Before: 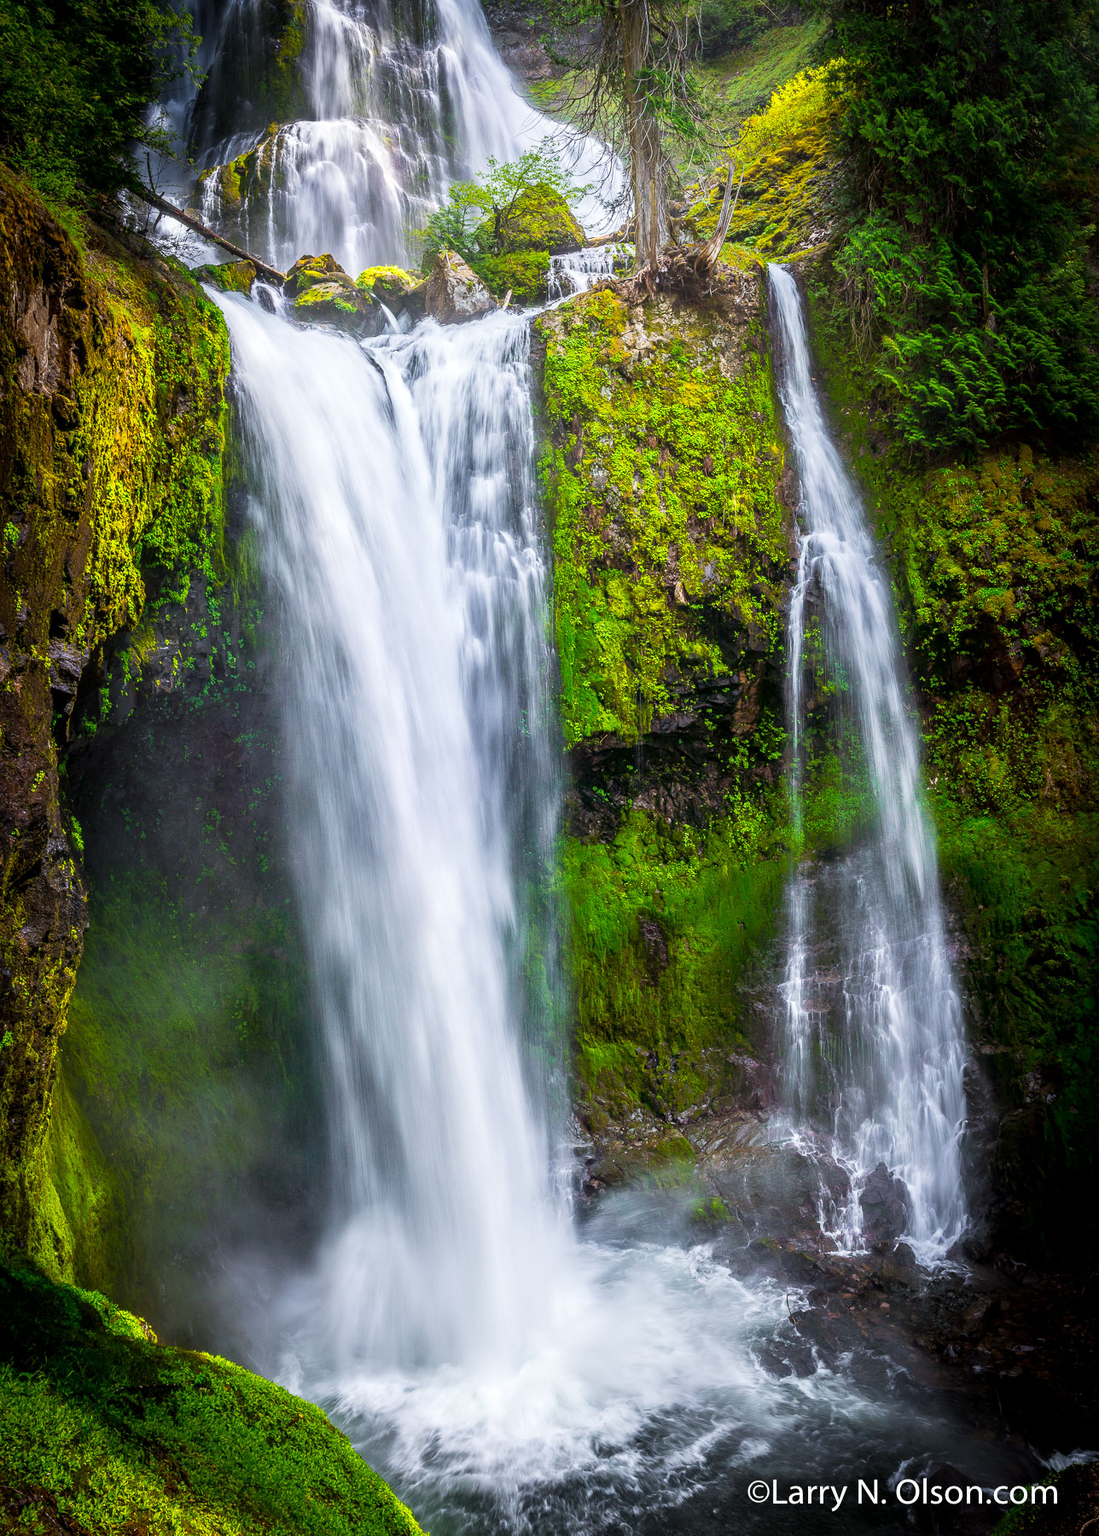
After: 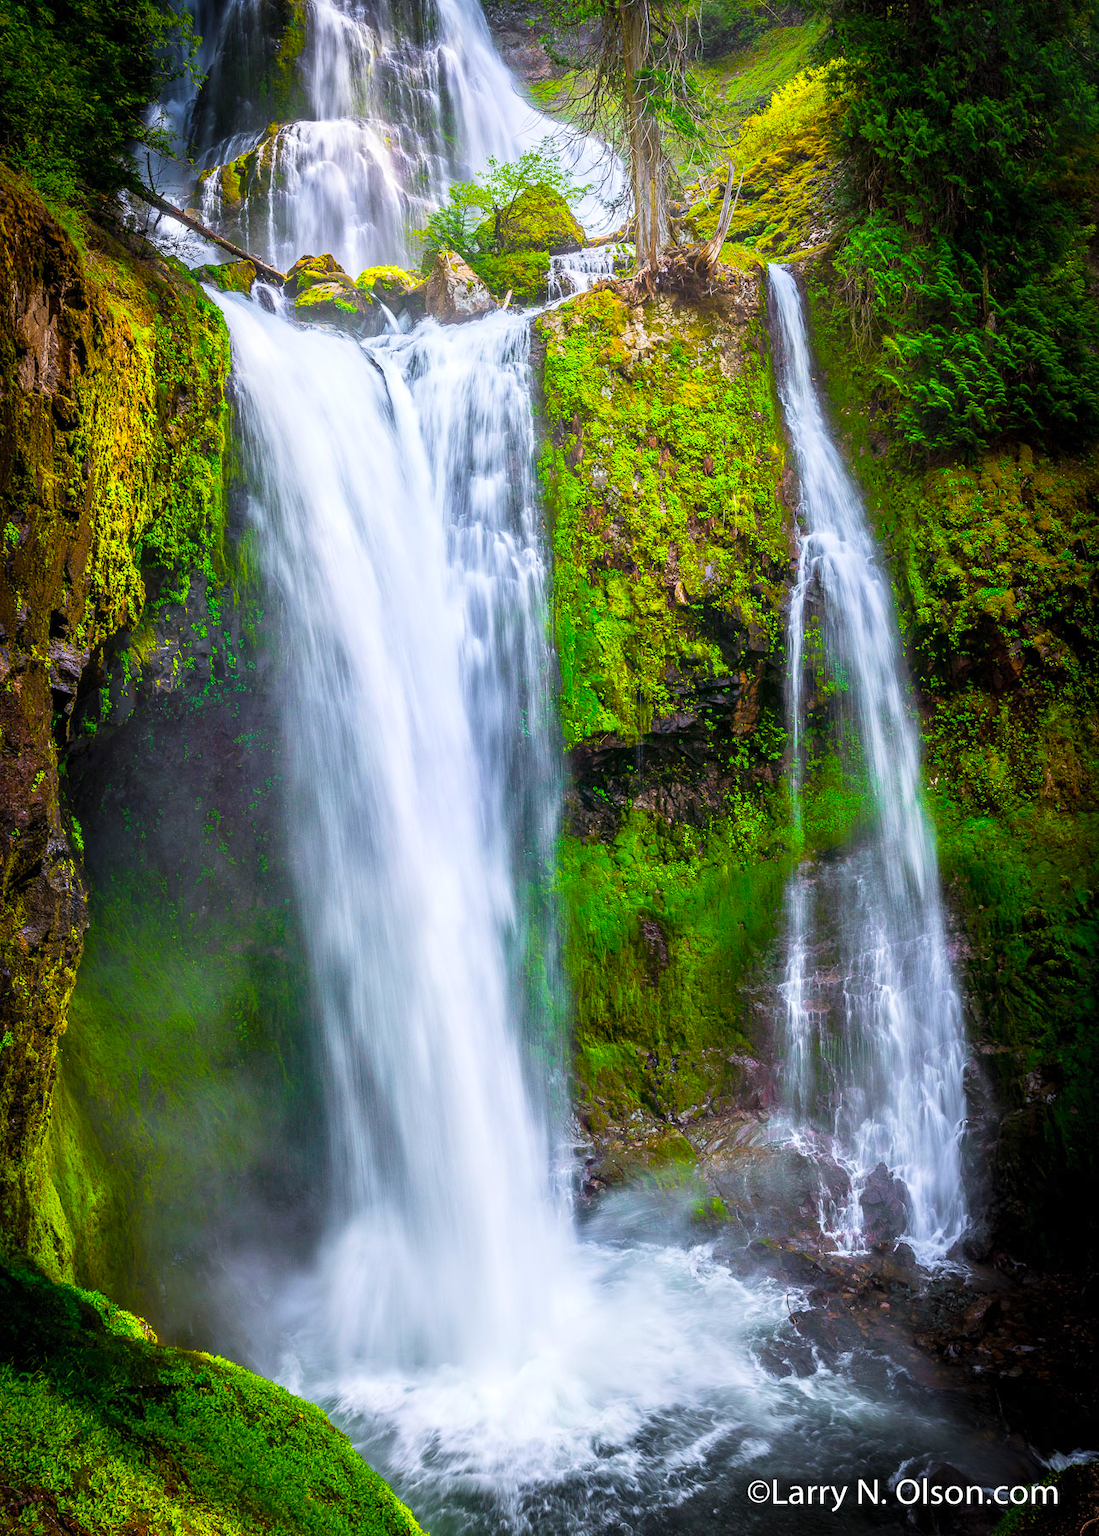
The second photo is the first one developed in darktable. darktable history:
contrast brightness saturation: contrast 0.073, brightness 0.081, saturation 0.18
color balance rgb: perceptual saturation grading › global saturation 29.642%
